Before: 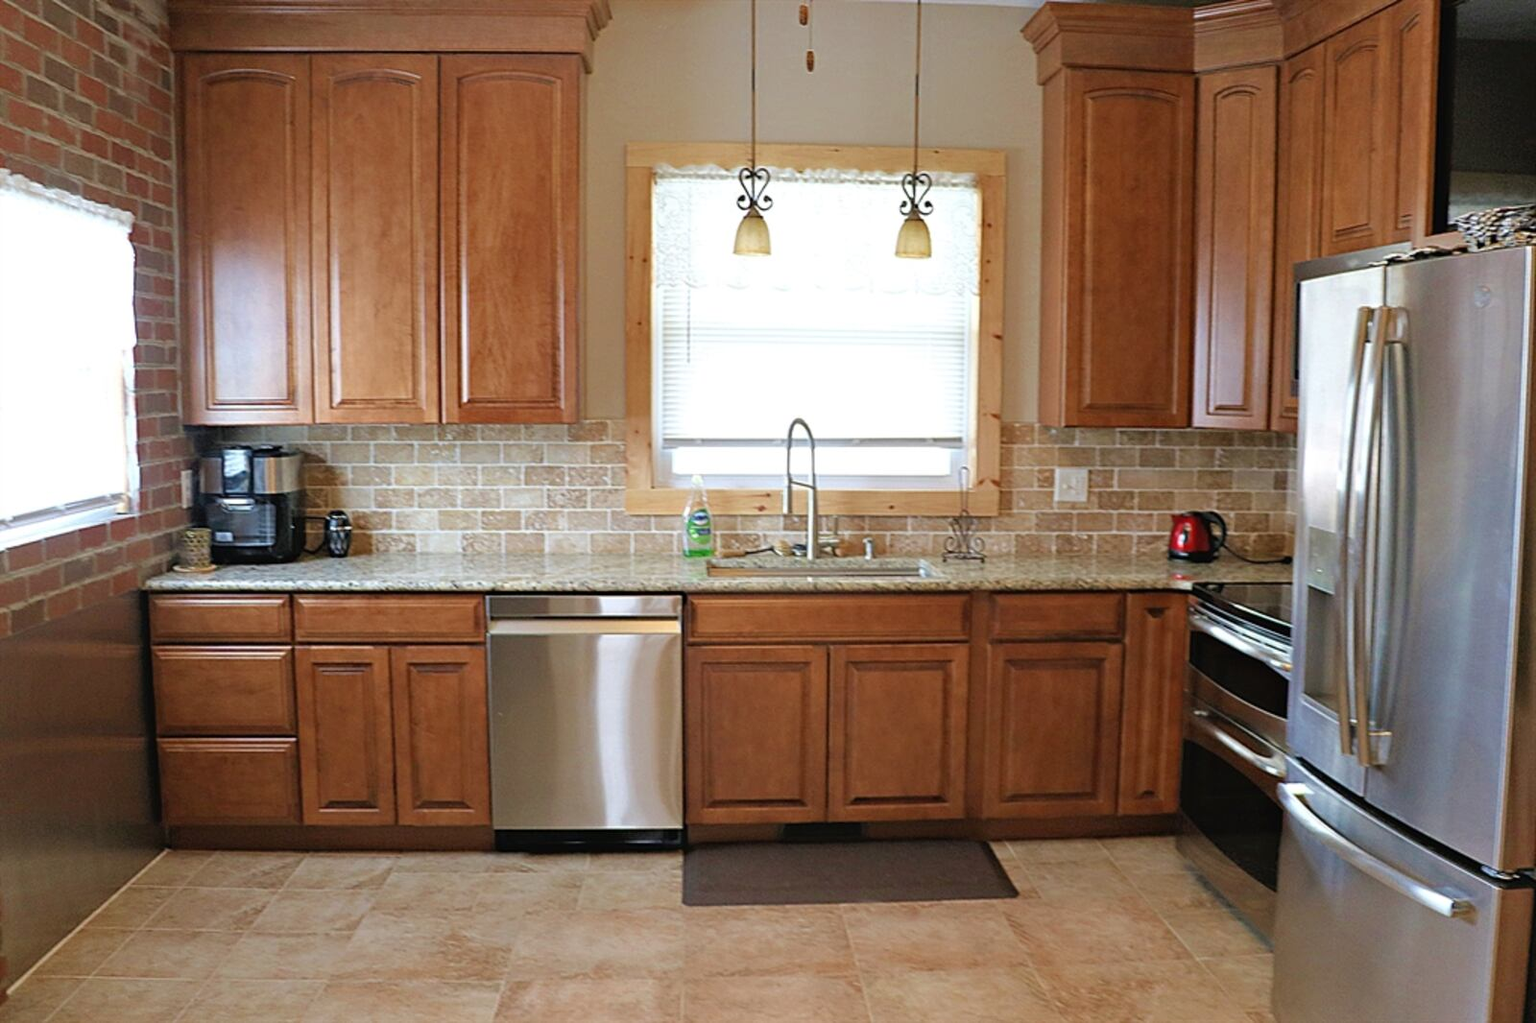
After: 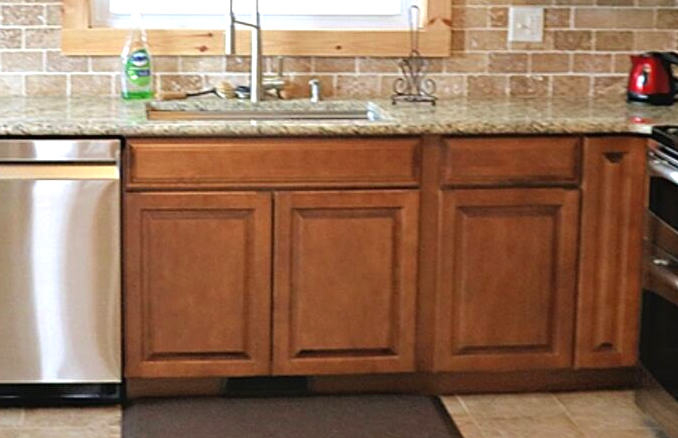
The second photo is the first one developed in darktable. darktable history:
exposure: black level correction 0, exposure 0.499 EV, compensate highlight preservation false
crop: left 36.921%, top 45.204%, right 20.683%, bottom 13.625%
